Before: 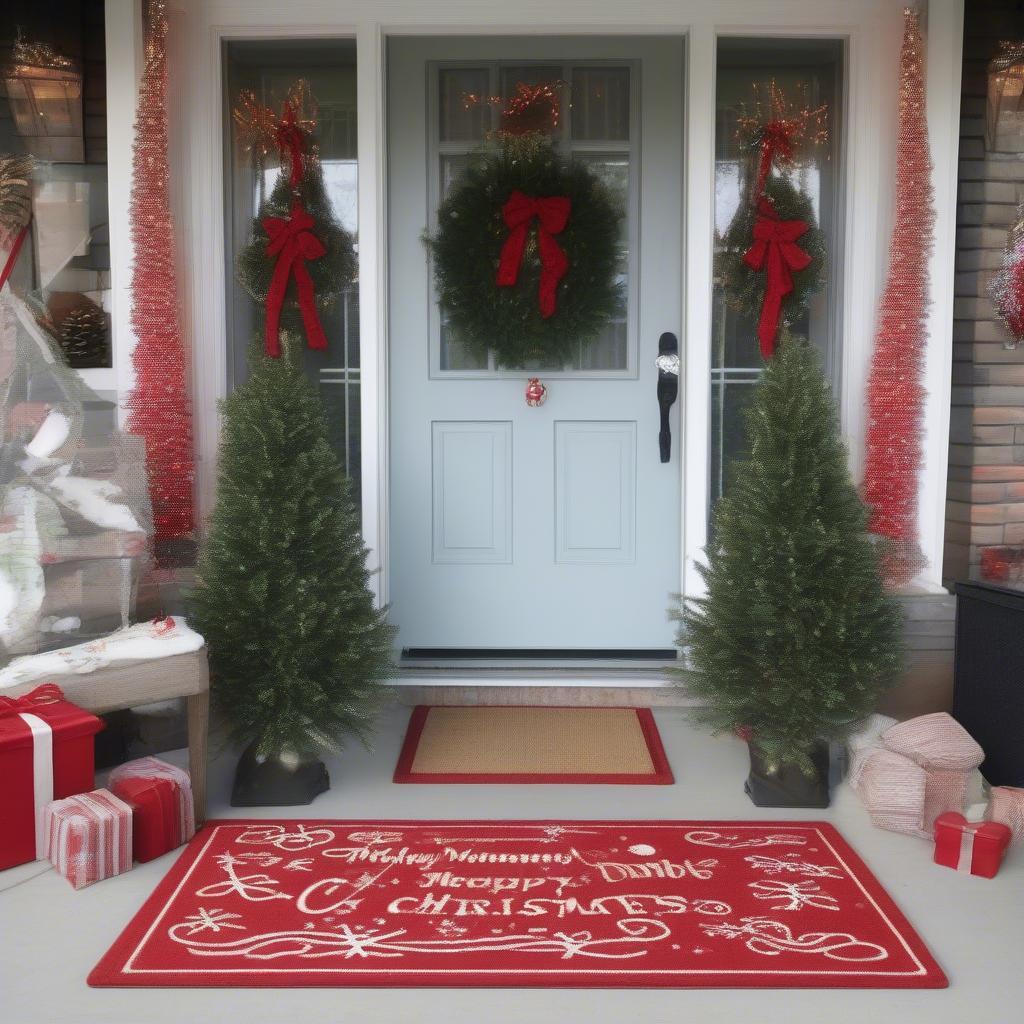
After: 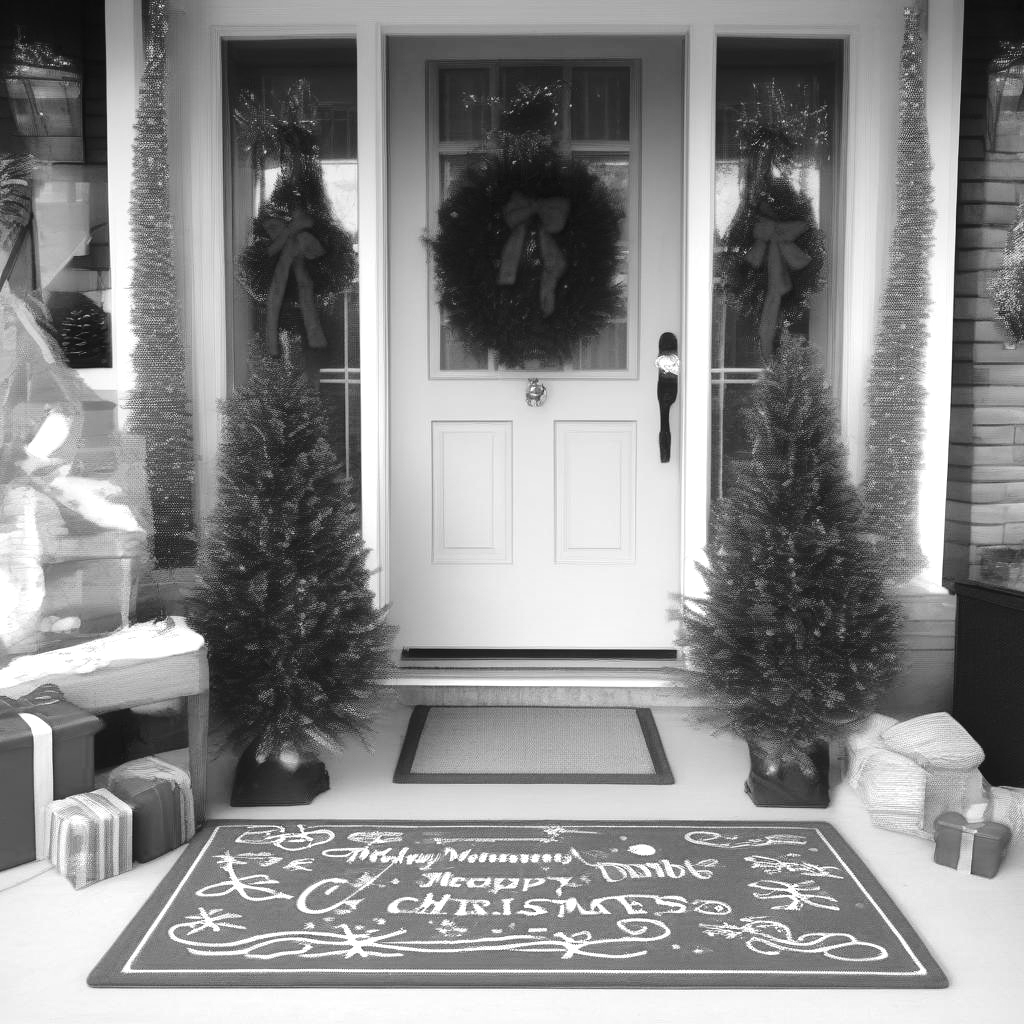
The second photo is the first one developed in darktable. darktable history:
white balance: red 1.05, blue 1.072
base curve: curves: ch0 [(0, 0) (0.073, 0.04) (0.157, 0.139) (0.492, 0.492) (0.758, 0.758) (1, 1)], preserve colors none
exposure: exposure 0.95 EV, compensate highlight preservation false
shadows and highlights: radius 331.84, shadows 53.55, highlights -100, compress 94.63%, highlights color adjustment 73.23%, soften with gaussian
graduated density: on, module defaults
color balance: lift [1.004, 1.002, 1.002, 0.998], gamma [1, 1.007, 1.002, 0.993], gain [1, 0.977, 1.013, 1.023], contrast -3.64%
monochrome: a 32, b 64, size 2.3
local contrast: mode bilateral grid, contrast 20, coarseness 50, detail 120%, midtone range 0.2
